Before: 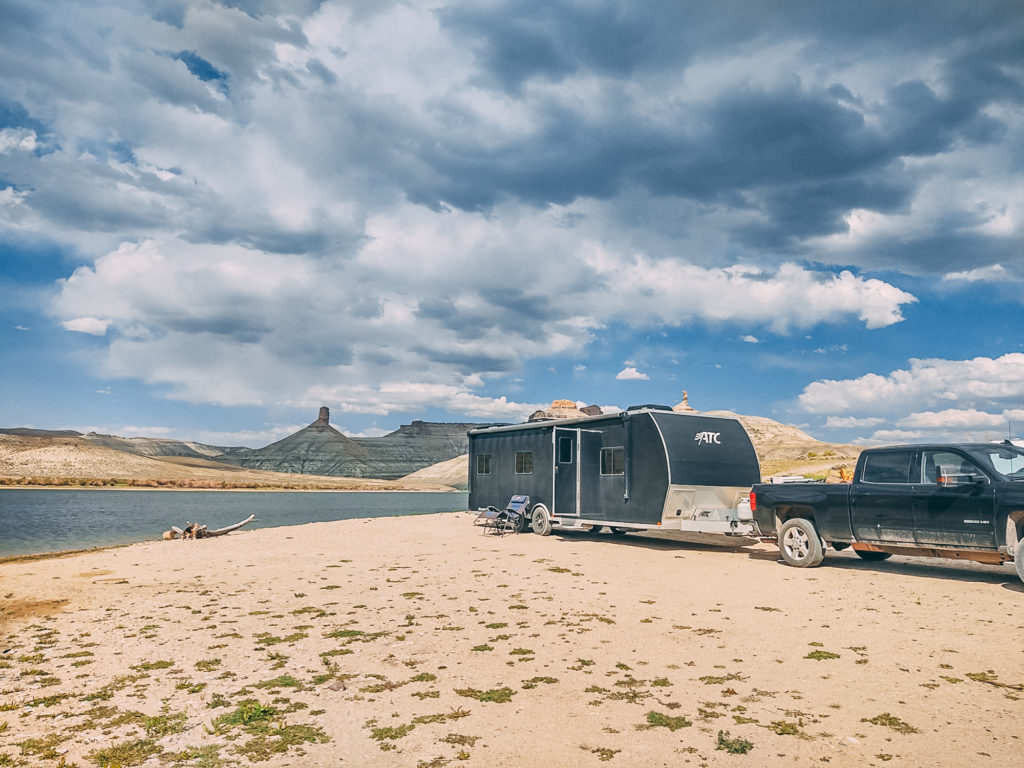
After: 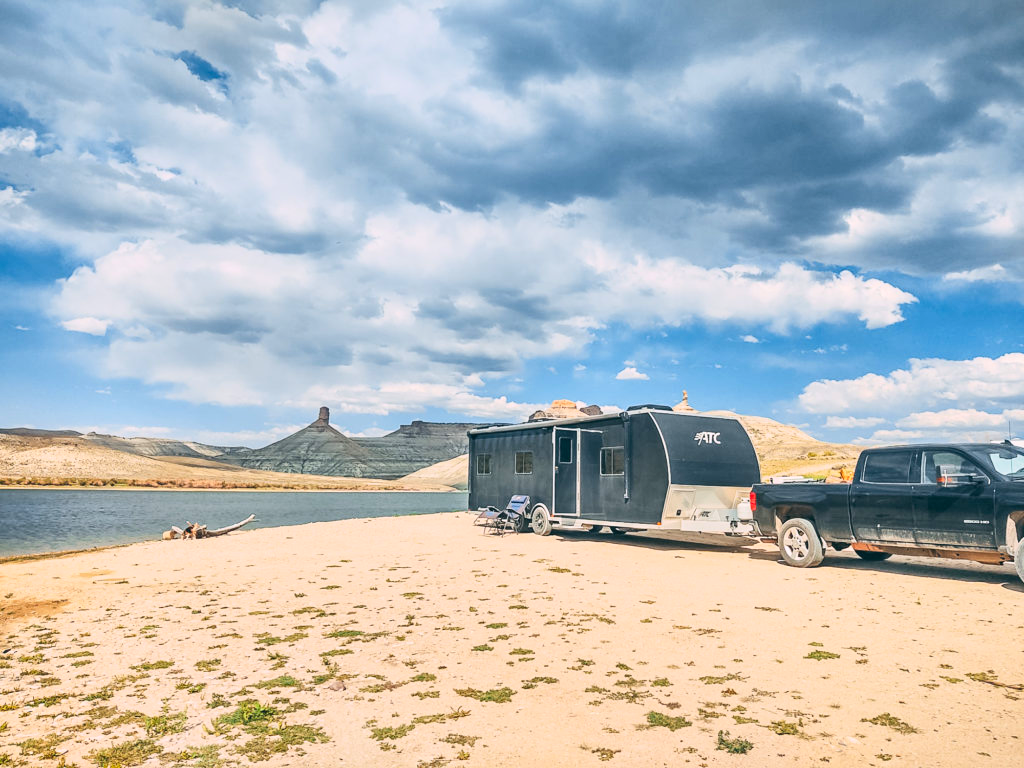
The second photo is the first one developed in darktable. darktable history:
contrast brightness saturation: contrast 0.199, brightness 0.16, saturation 0.221
